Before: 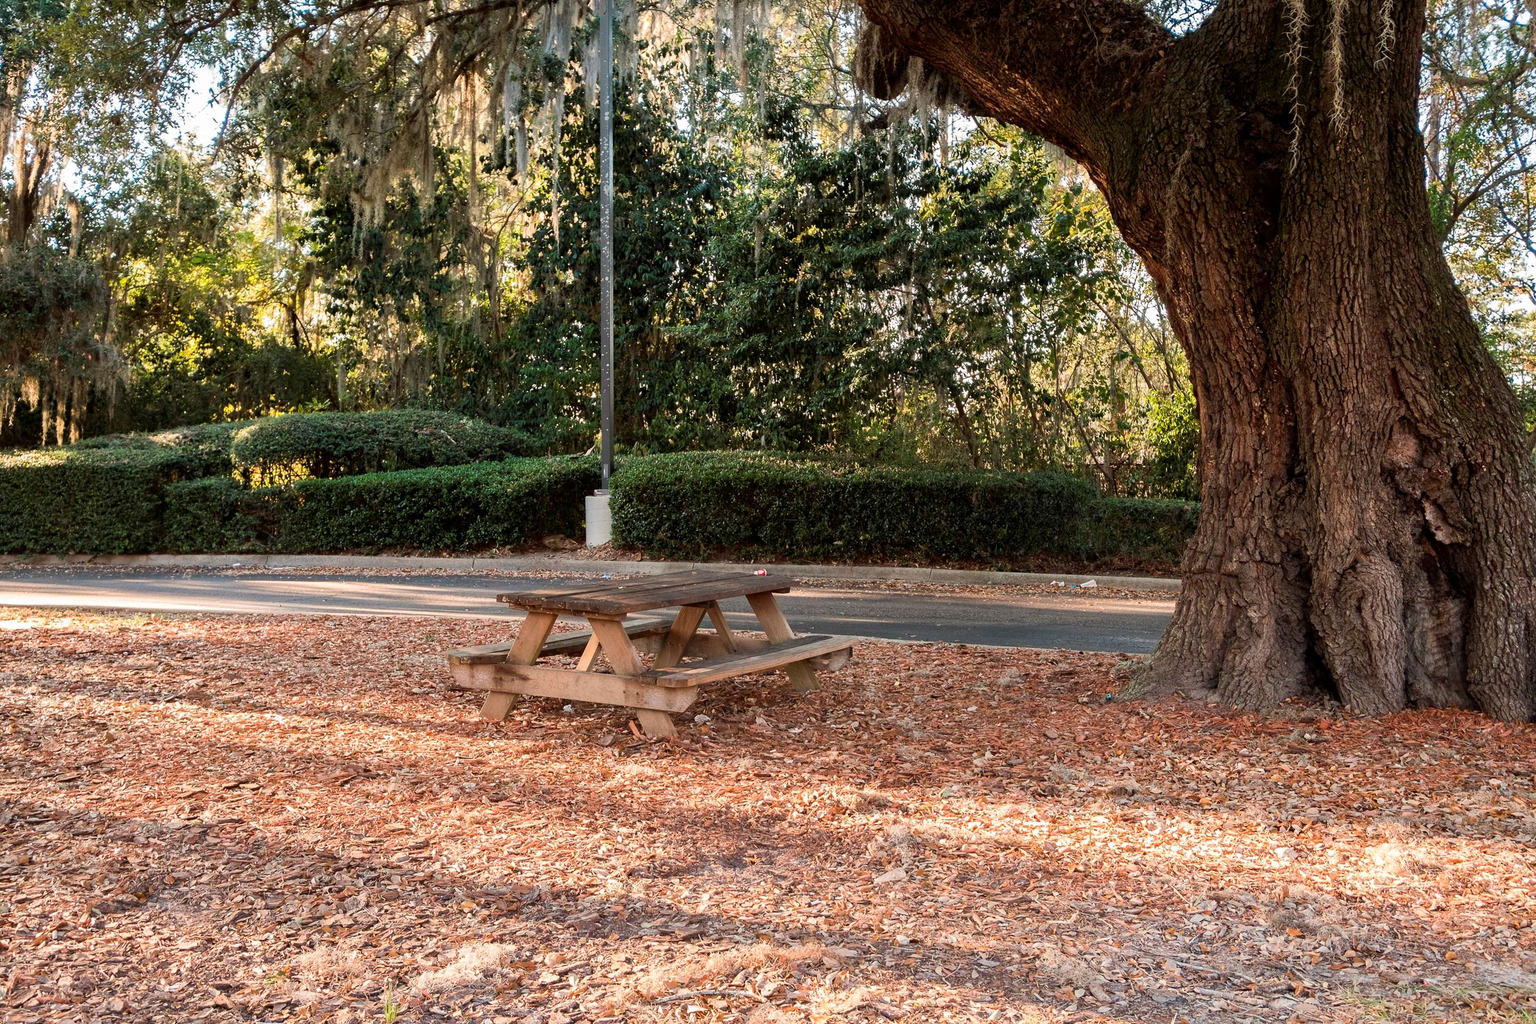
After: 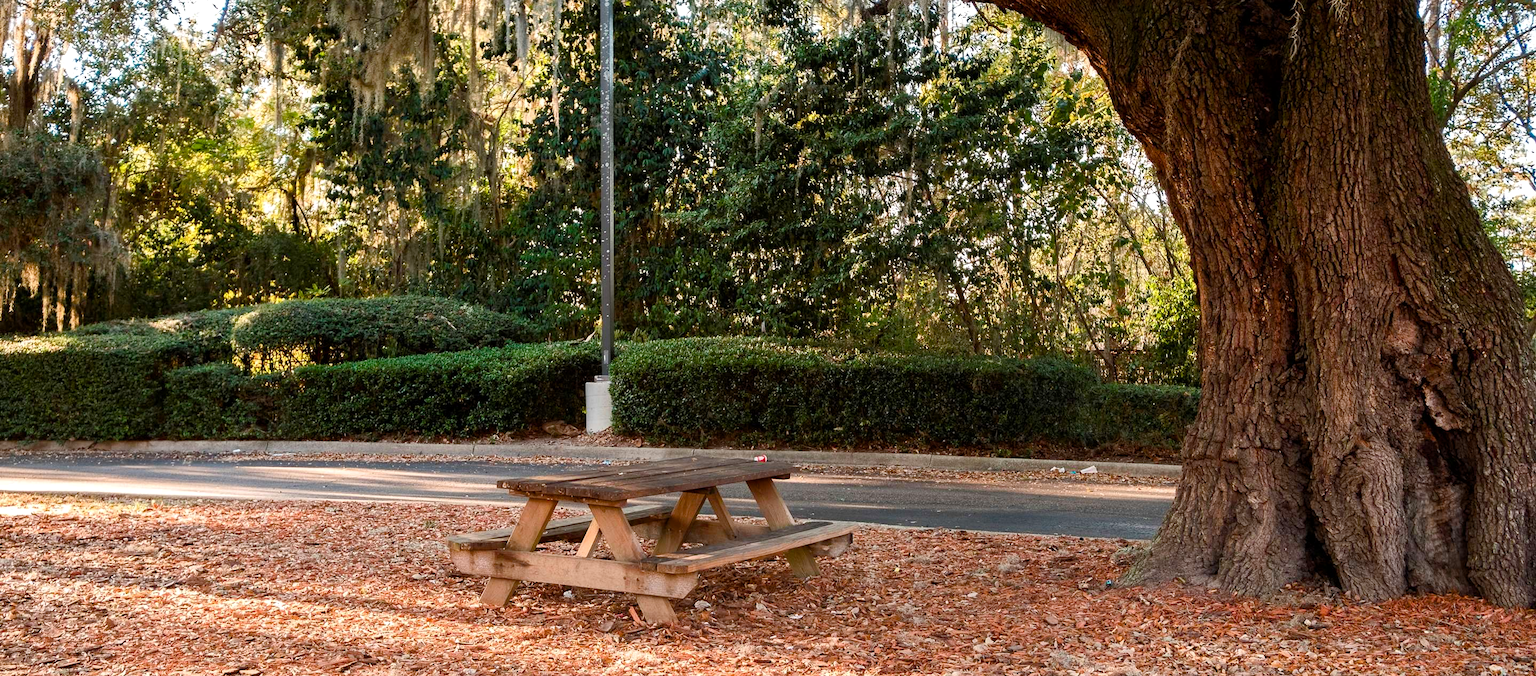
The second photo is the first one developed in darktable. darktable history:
crop: top 11.181%, bottom 22.683%
color balance rgb: power › hue 71.22°, highlights gain › luminance 10.115%, perceptual saturation grading › global saturation 20%, perceptual saturation grading › highlights -24.834%, perceptual saturation grading › shadows 25.693%
